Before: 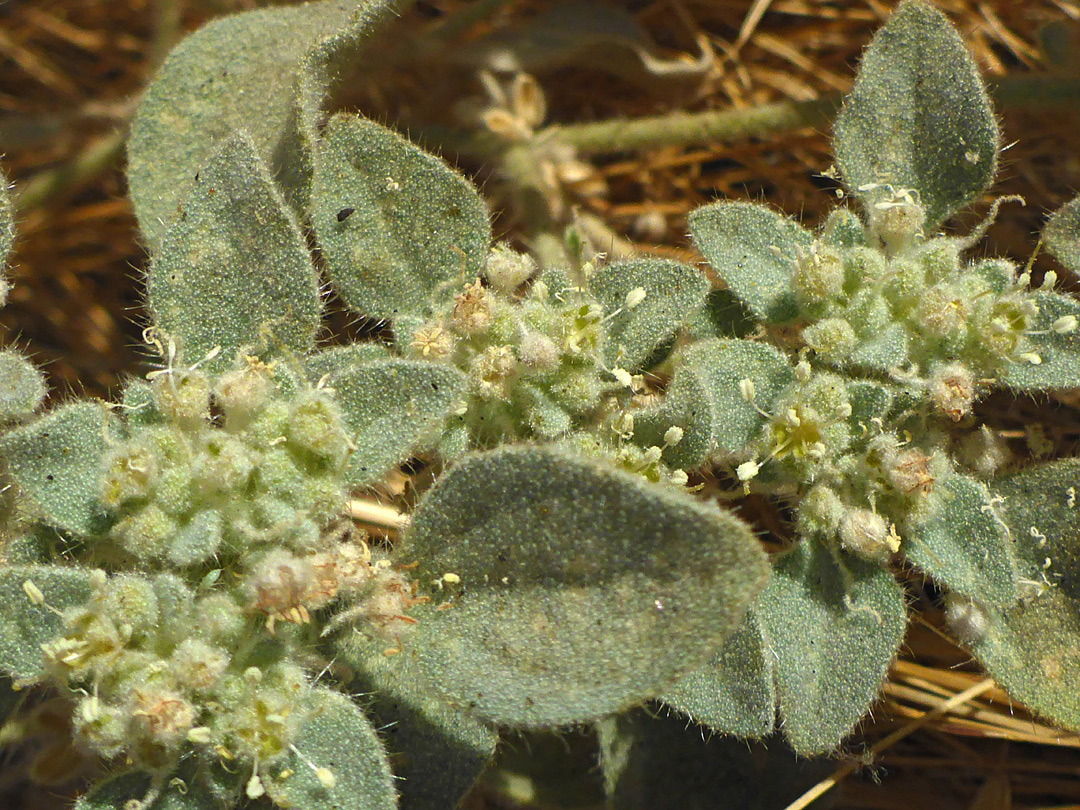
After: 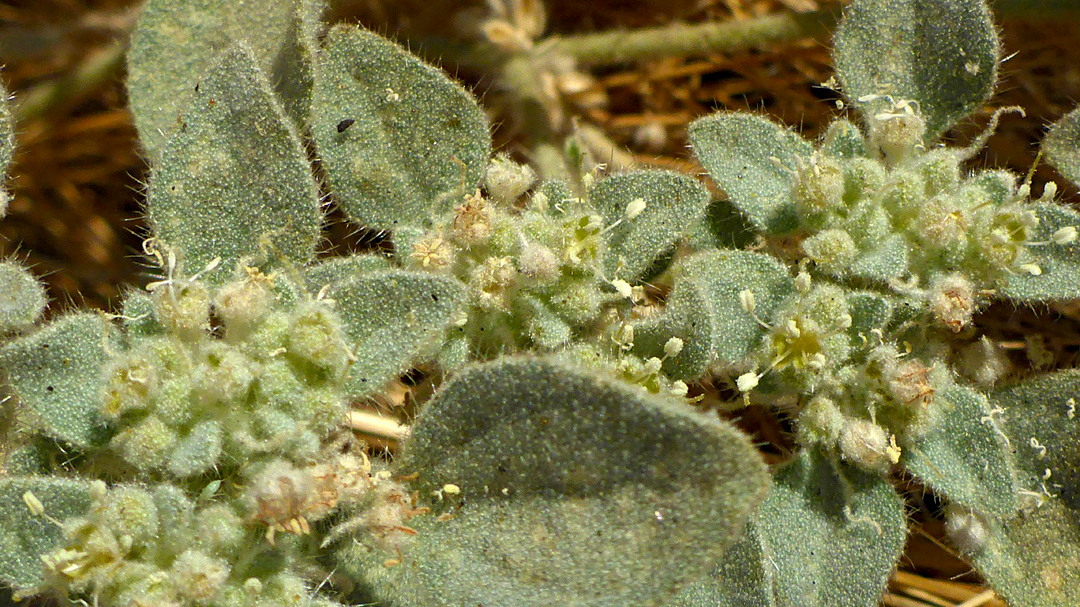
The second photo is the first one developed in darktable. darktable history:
crop: top 11.038%, bottom 13.962%
exposure: black level correction 0.009, compensate highlight preservation false
